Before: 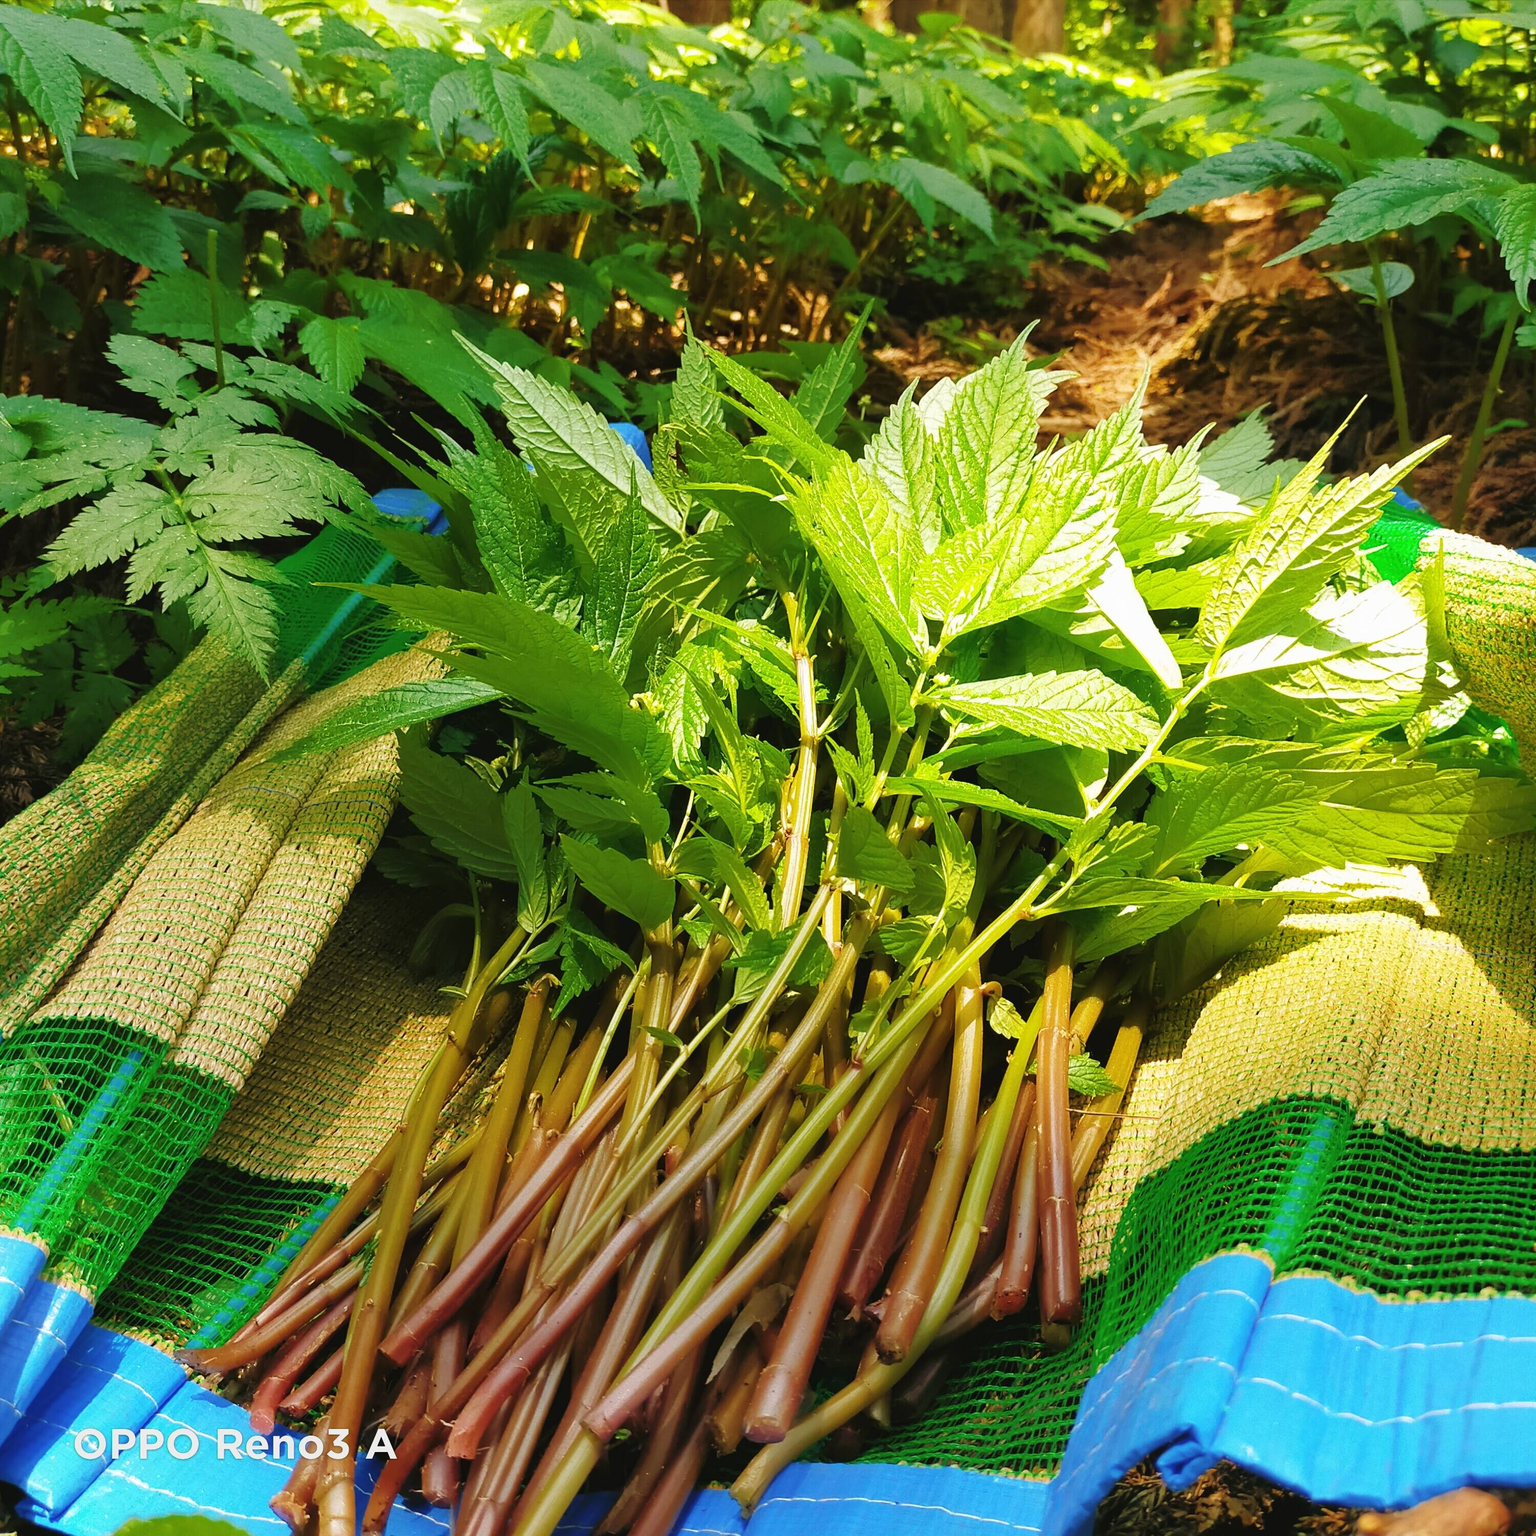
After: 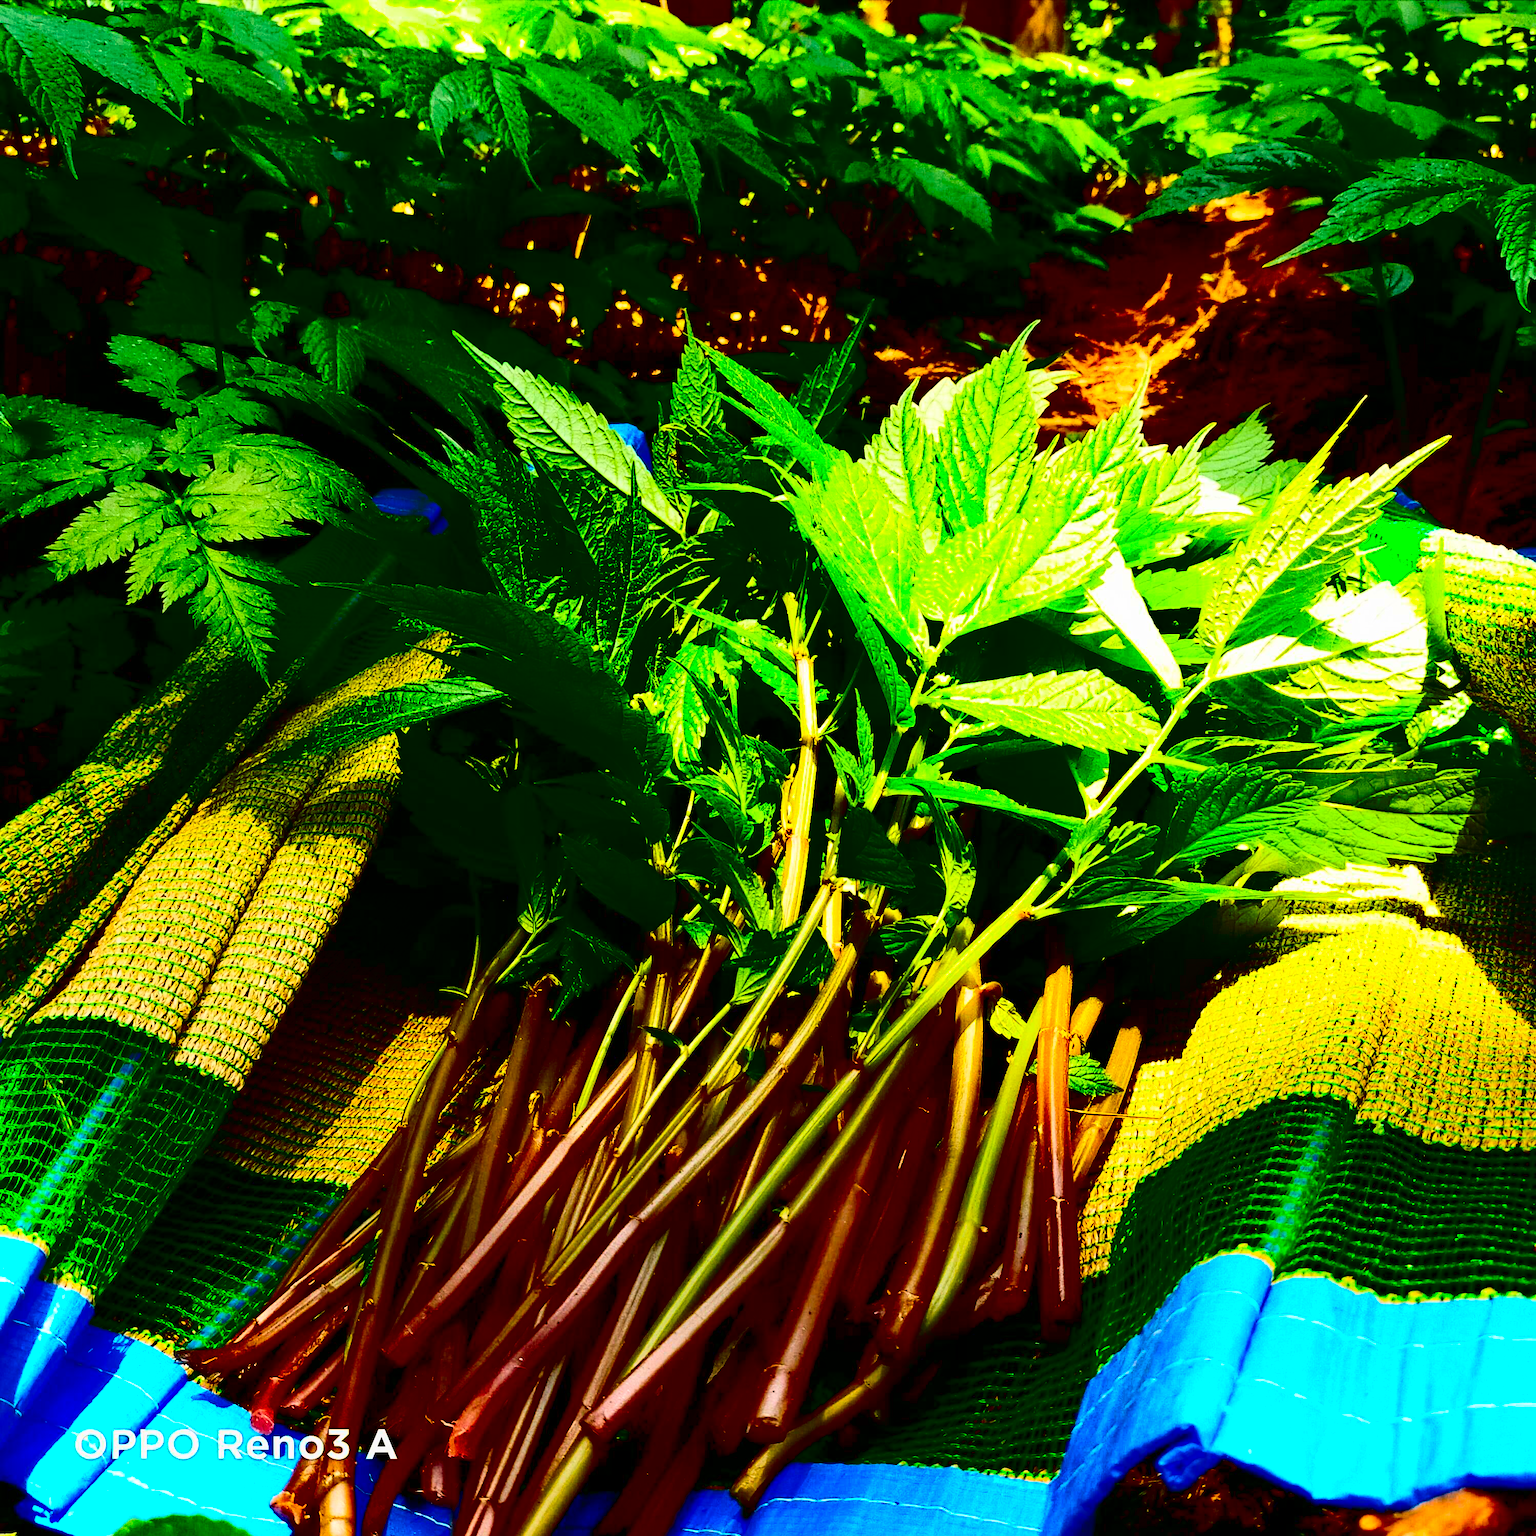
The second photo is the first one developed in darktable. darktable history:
exposure: exposure -0.04 EV, compensate highlight preservation false
contrast brightness saturation: contrast 0.77, brightness -1, saturation 1
